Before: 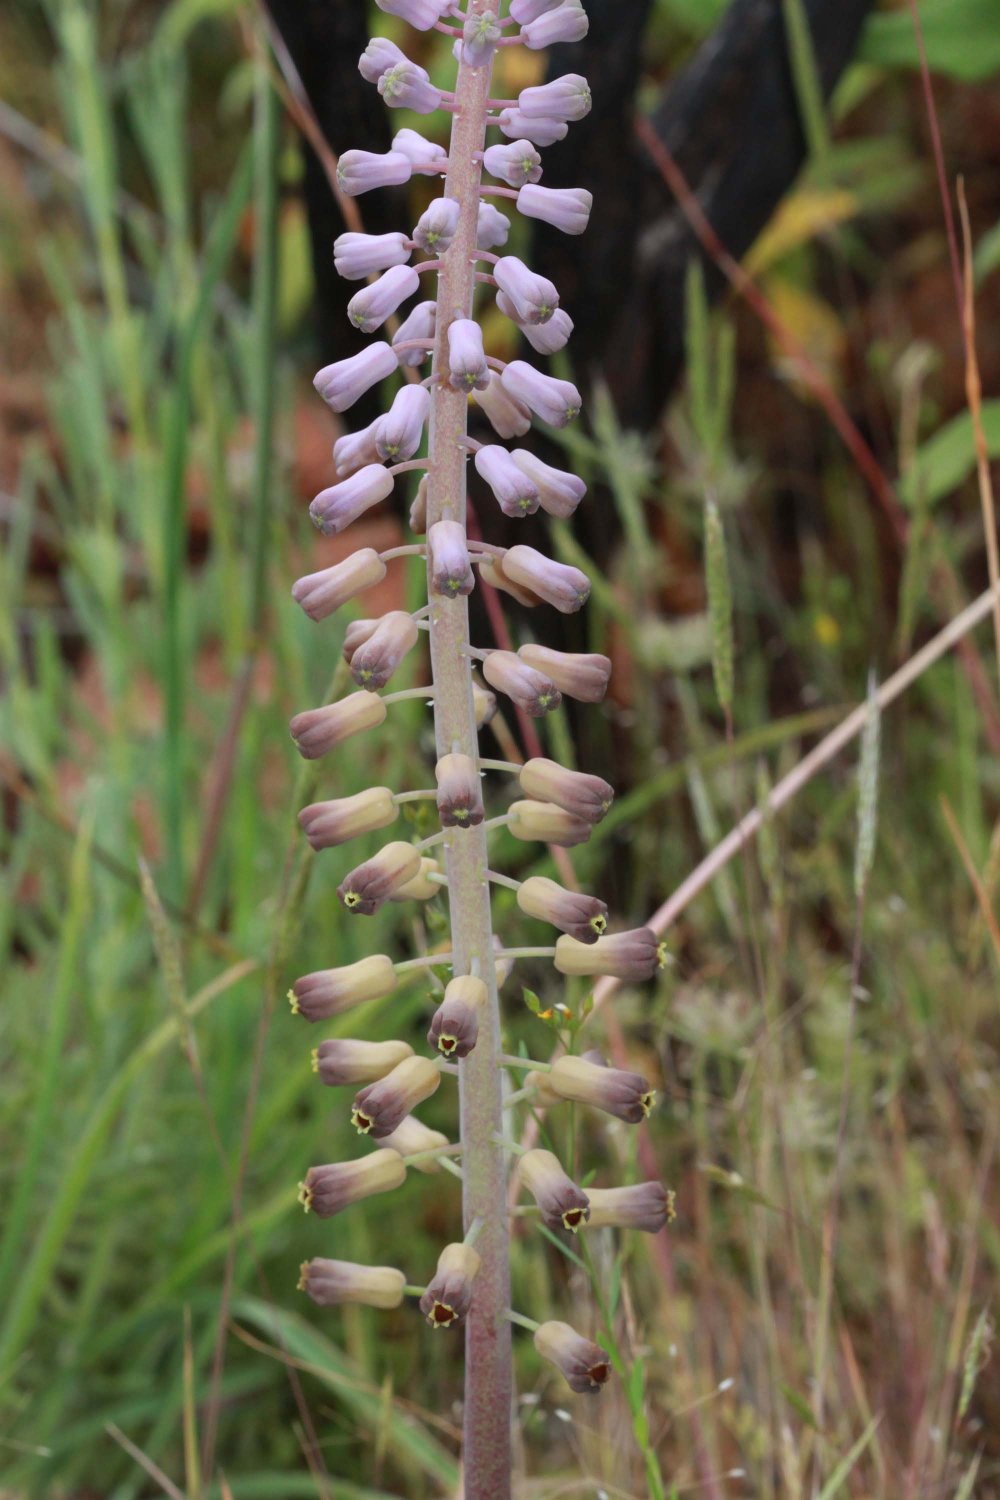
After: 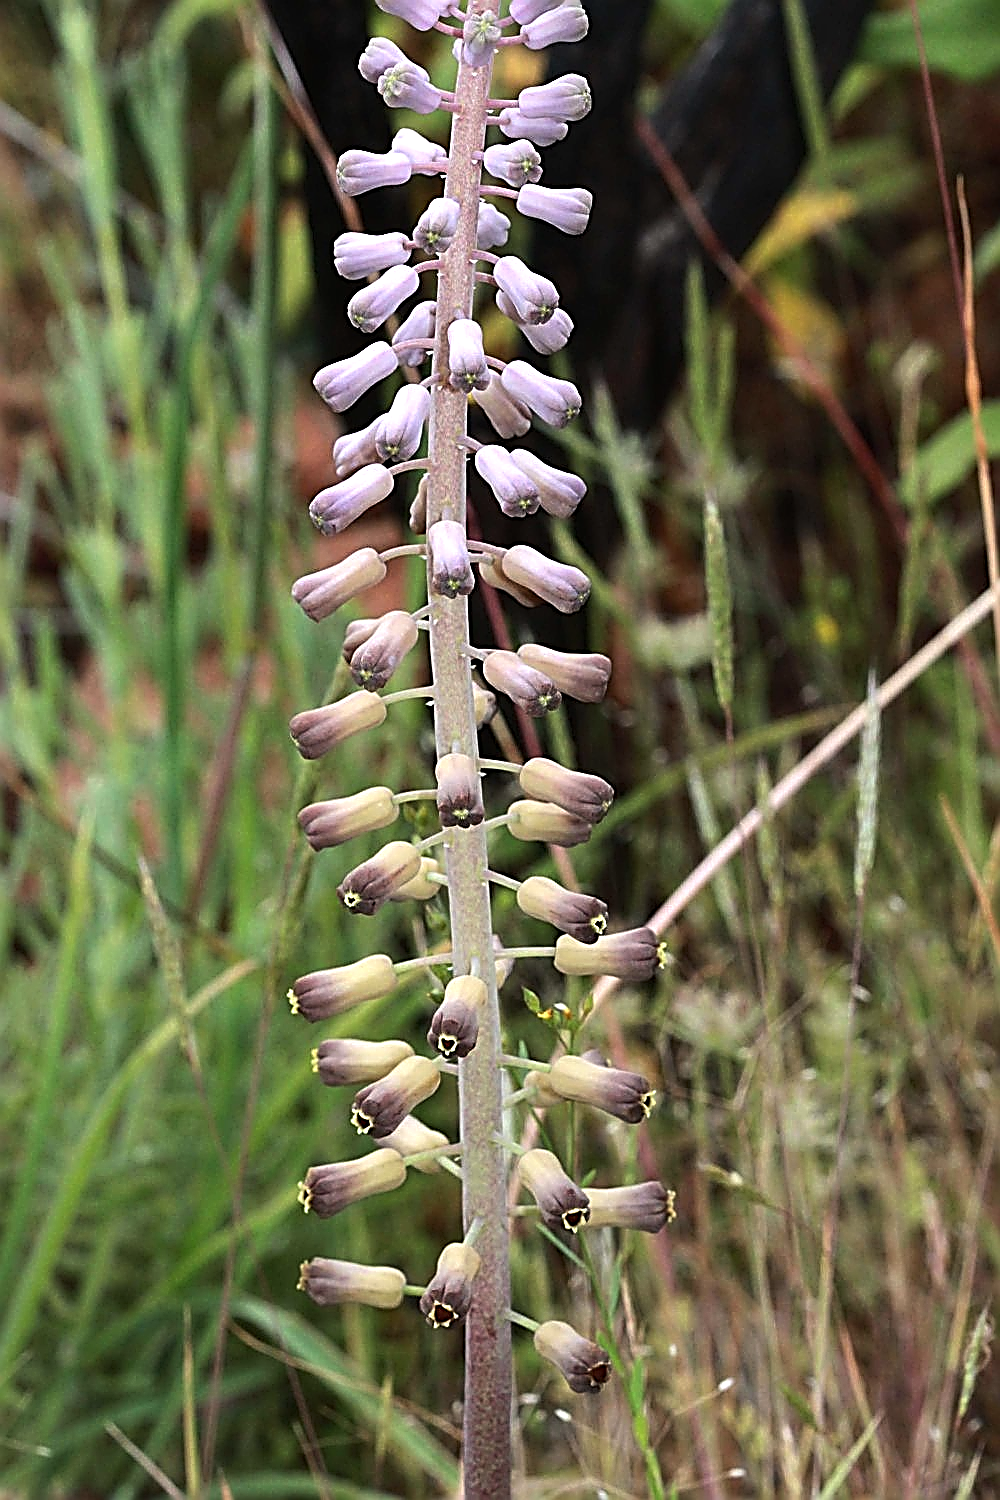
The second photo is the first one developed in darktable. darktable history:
base curve: curves: ch0 [(0, 0) (0.472, 0.455) (1, 1)], preserve colors none
sharpen: amount 2
tone equalizer: -8 EV -0.75 EV, -7 EV -0.7 EV, -6 EV -0.6 EV, -5 EV -0.4 EV, -3 EV 0.4 EV, -2 EV 0.6 EV, -1 EV 0.7 EV, +0 EV 0.75 EV, edges refinement/feathering 500, mask exposure compensation -1.57 EV, preserve details no
